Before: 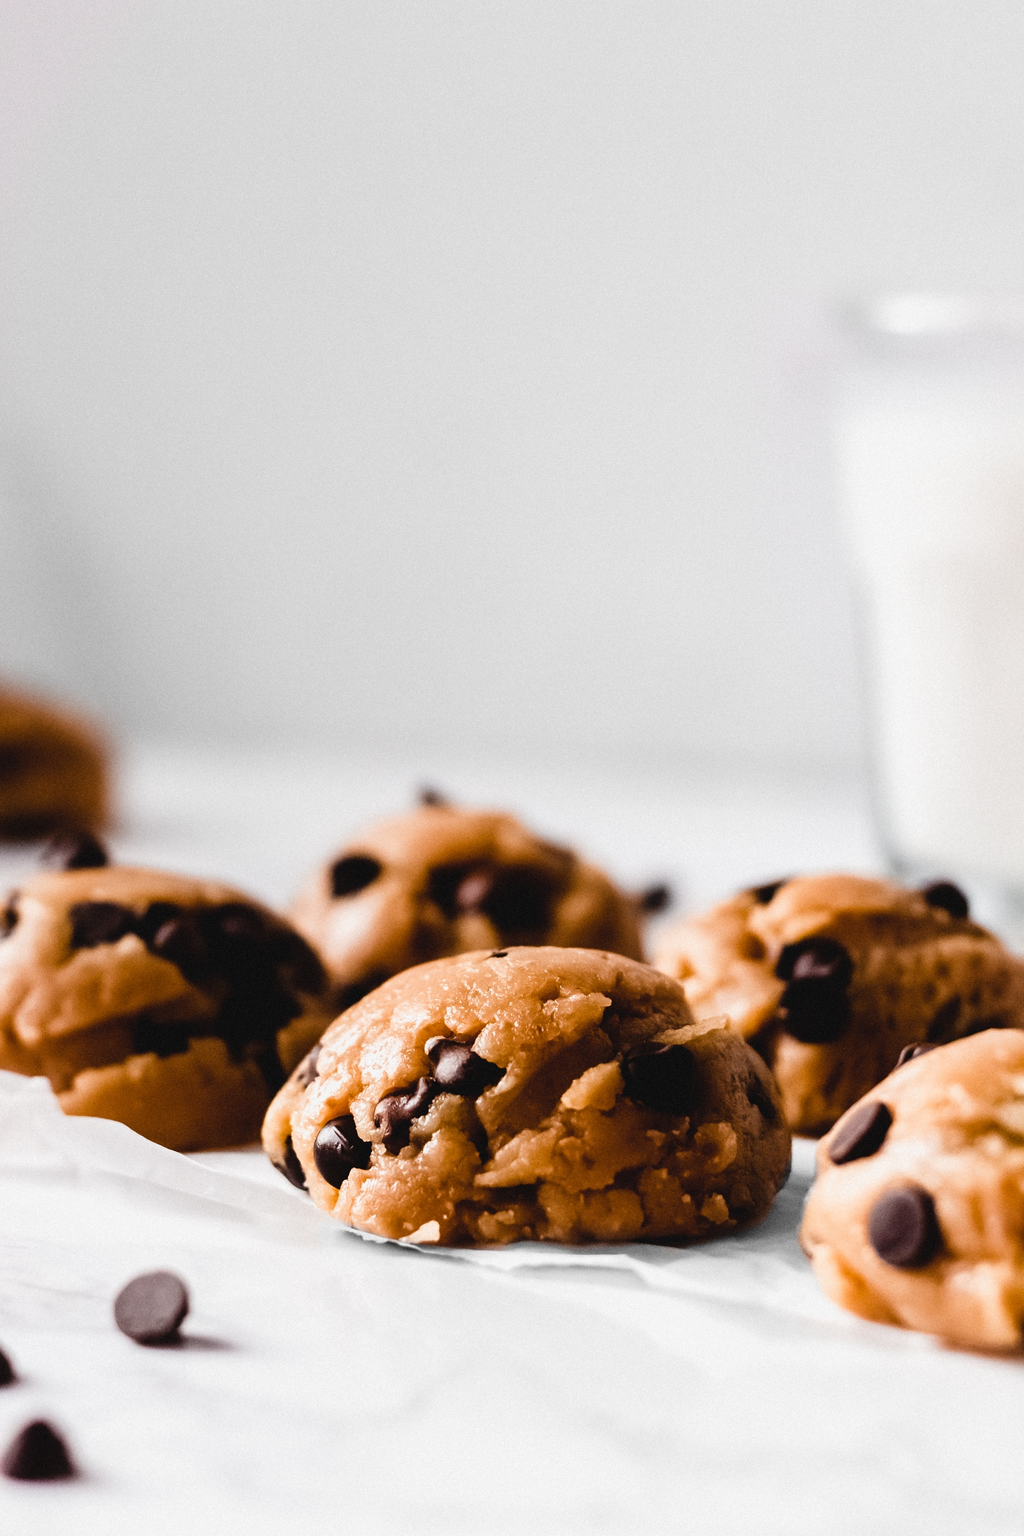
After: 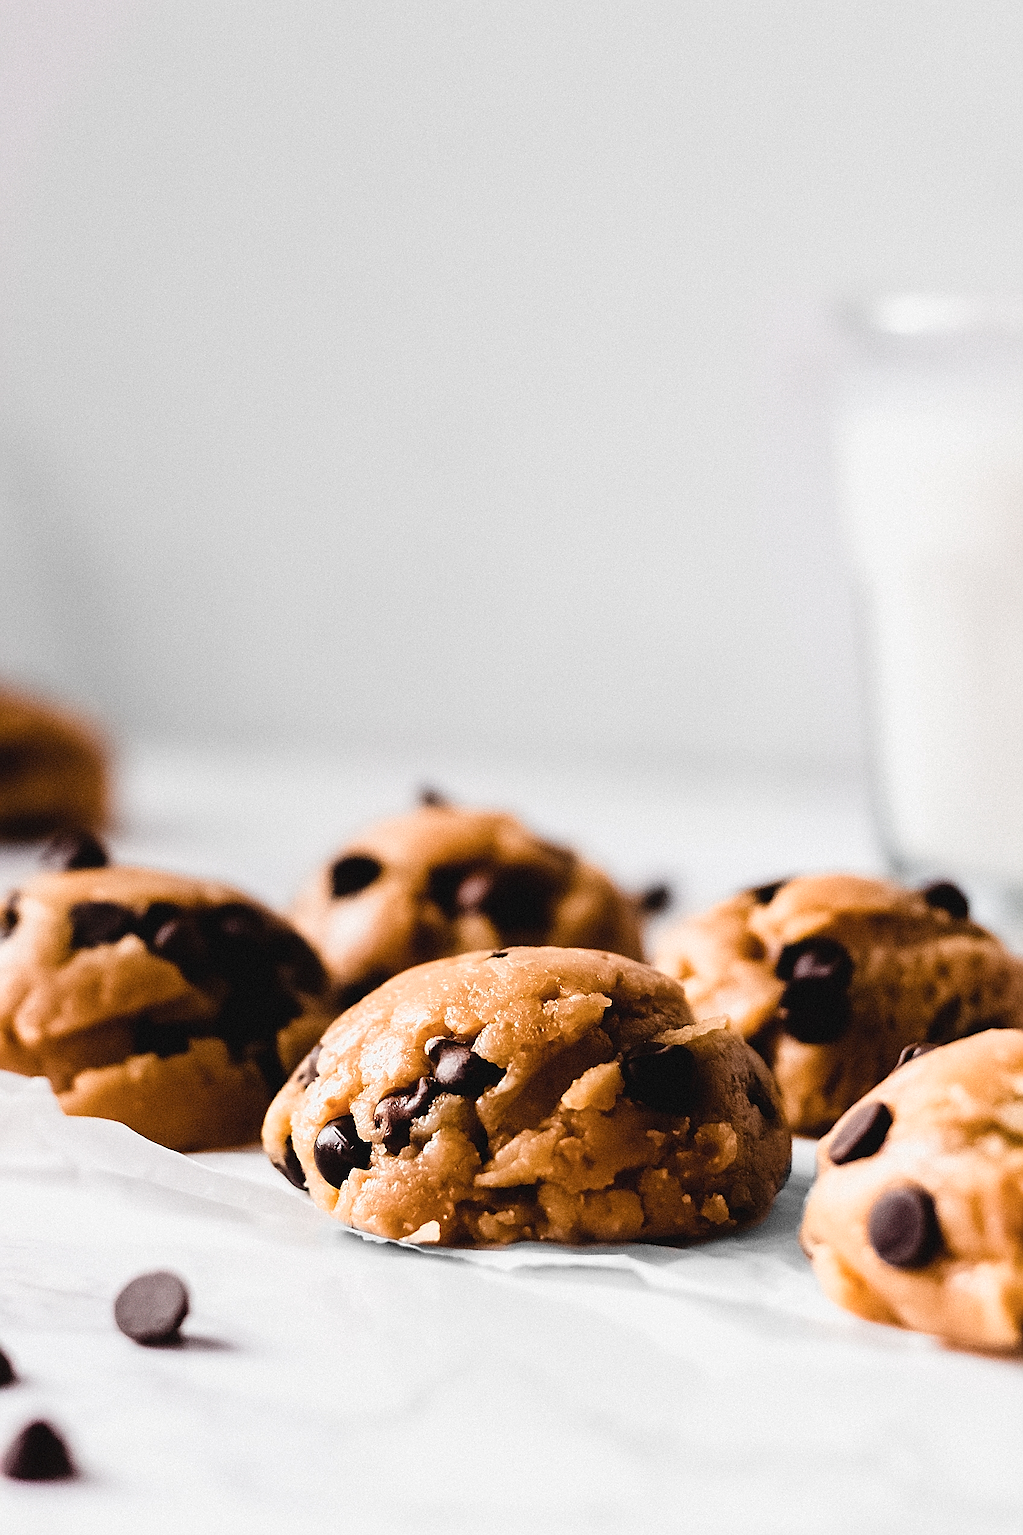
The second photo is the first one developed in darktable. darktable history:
sharpen: radius 1.4, amount 1.25, threshold 0.7
color zones: curves: ch0 [(0.25, 0.5) (0.347, 0.092) (0.75, 0.5)]; ch1 [(0.25, 0.5) (0.33, 0.51) (0.75, 0.5)]
